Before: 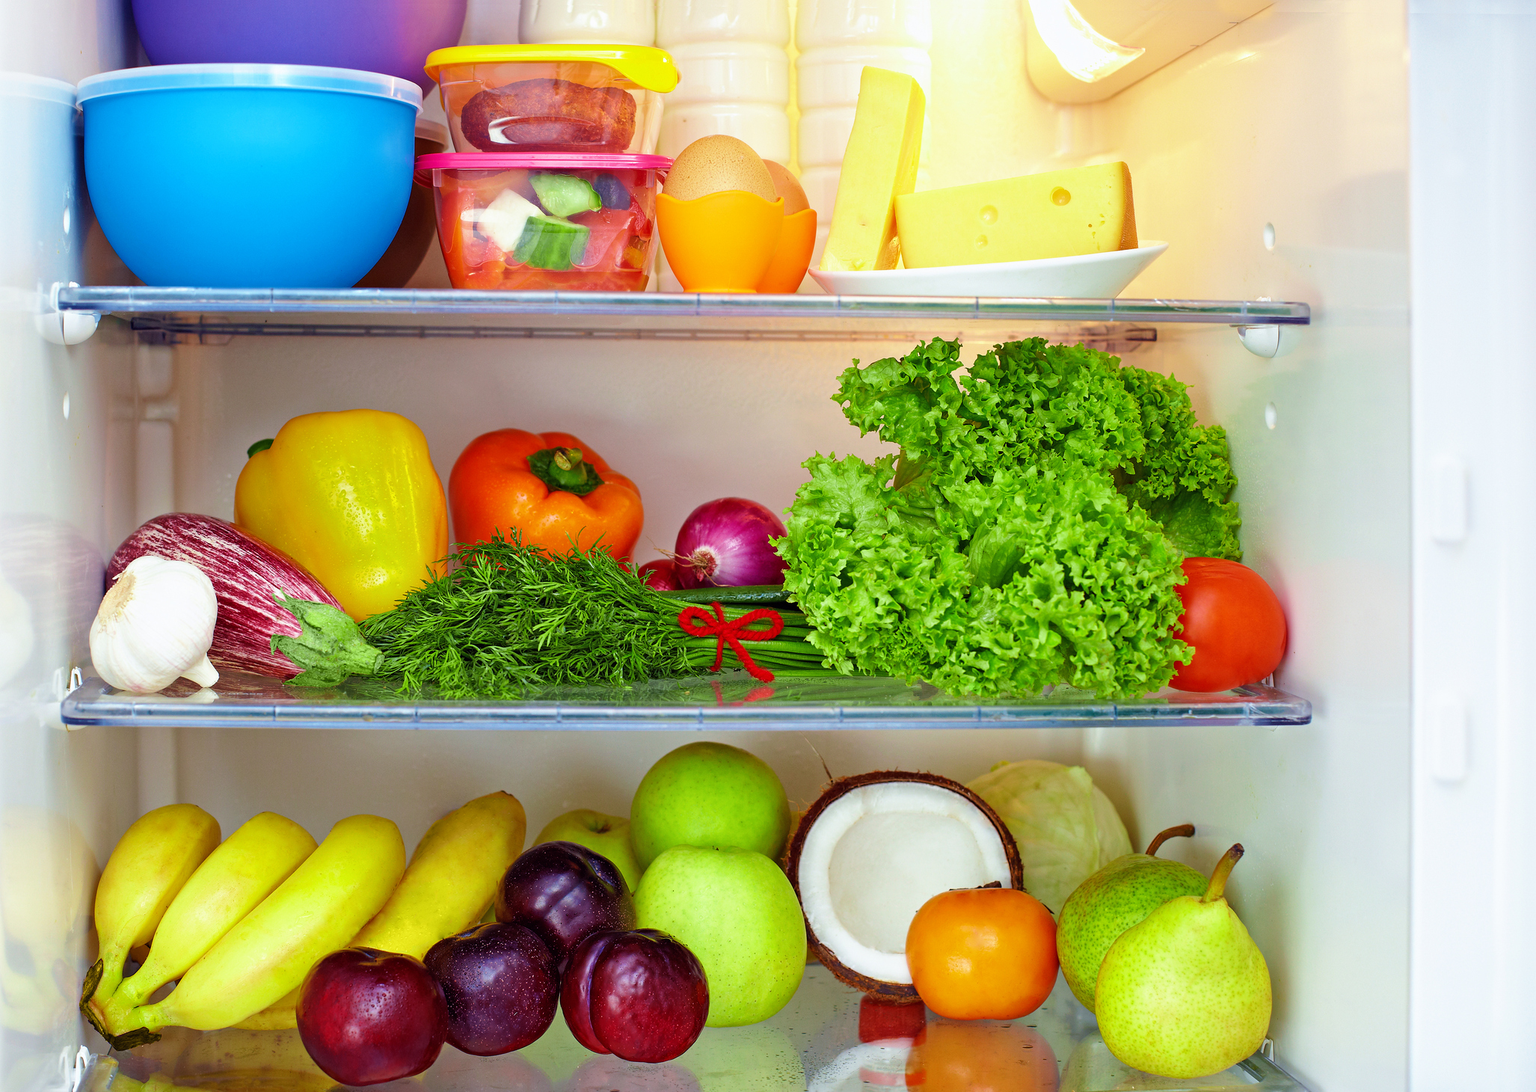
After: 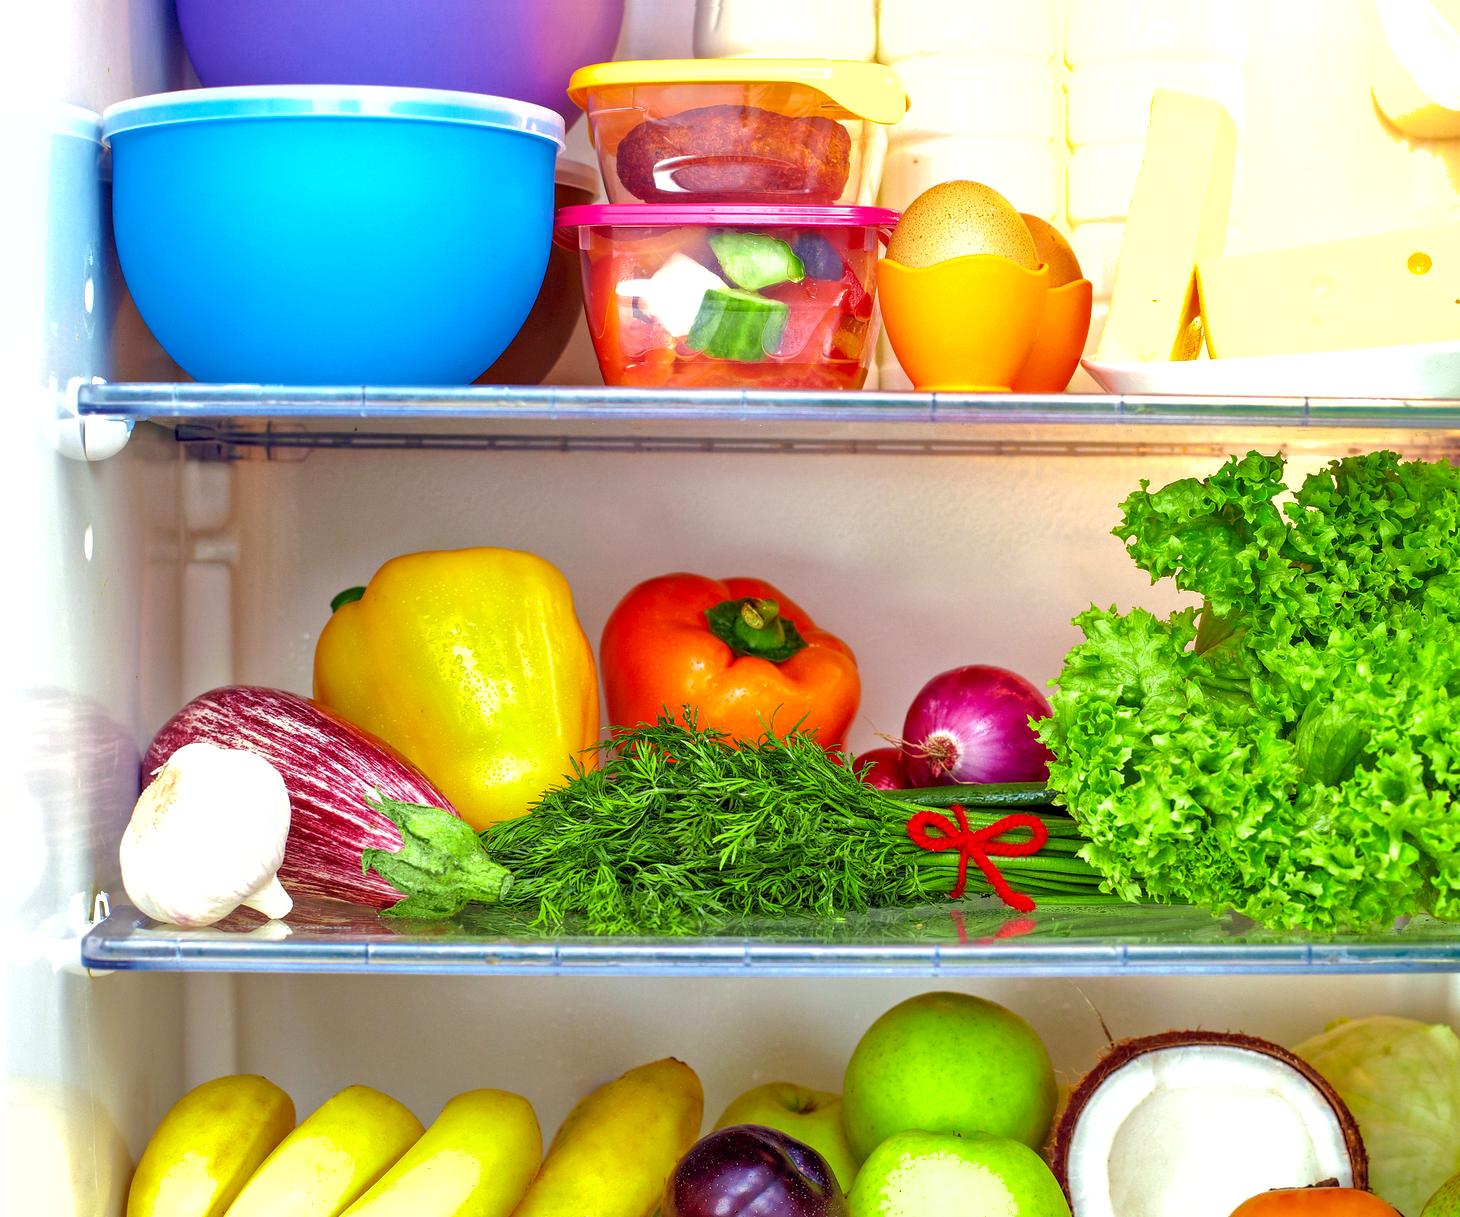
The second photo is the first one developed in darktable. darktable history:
shadows and highlights: on, module defaults
exposure: black level correction 0.001, exposure 0.5 EV, compensate exposure bias true, compensate highlight preservation false
local contrast: on, module defaults
crop: right 28.885%, bottom 16.626%
